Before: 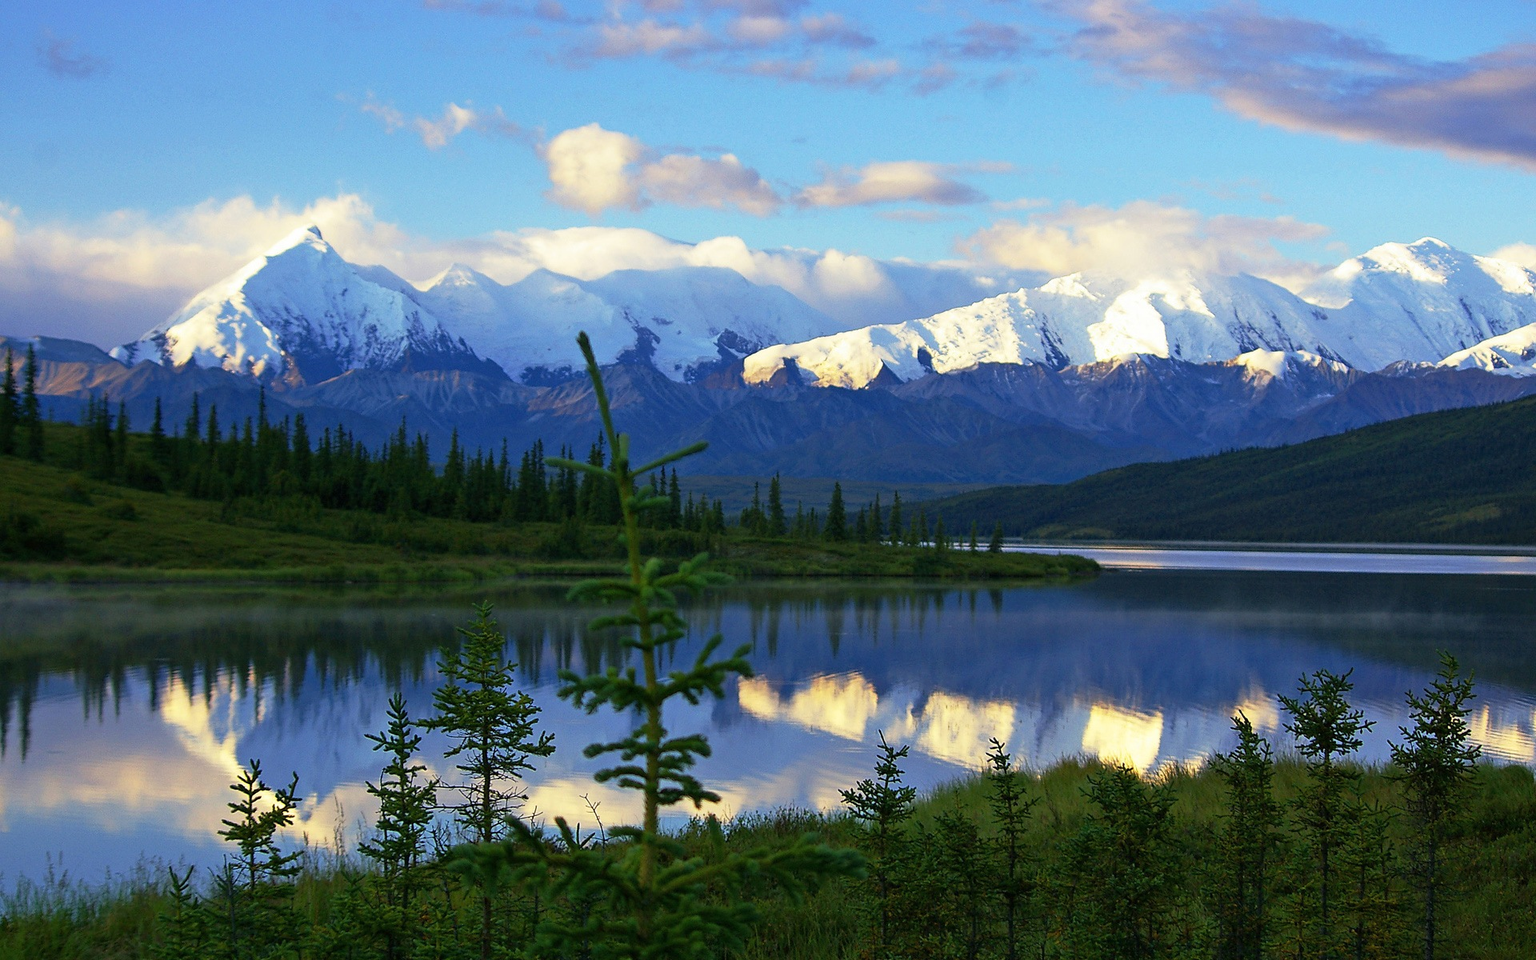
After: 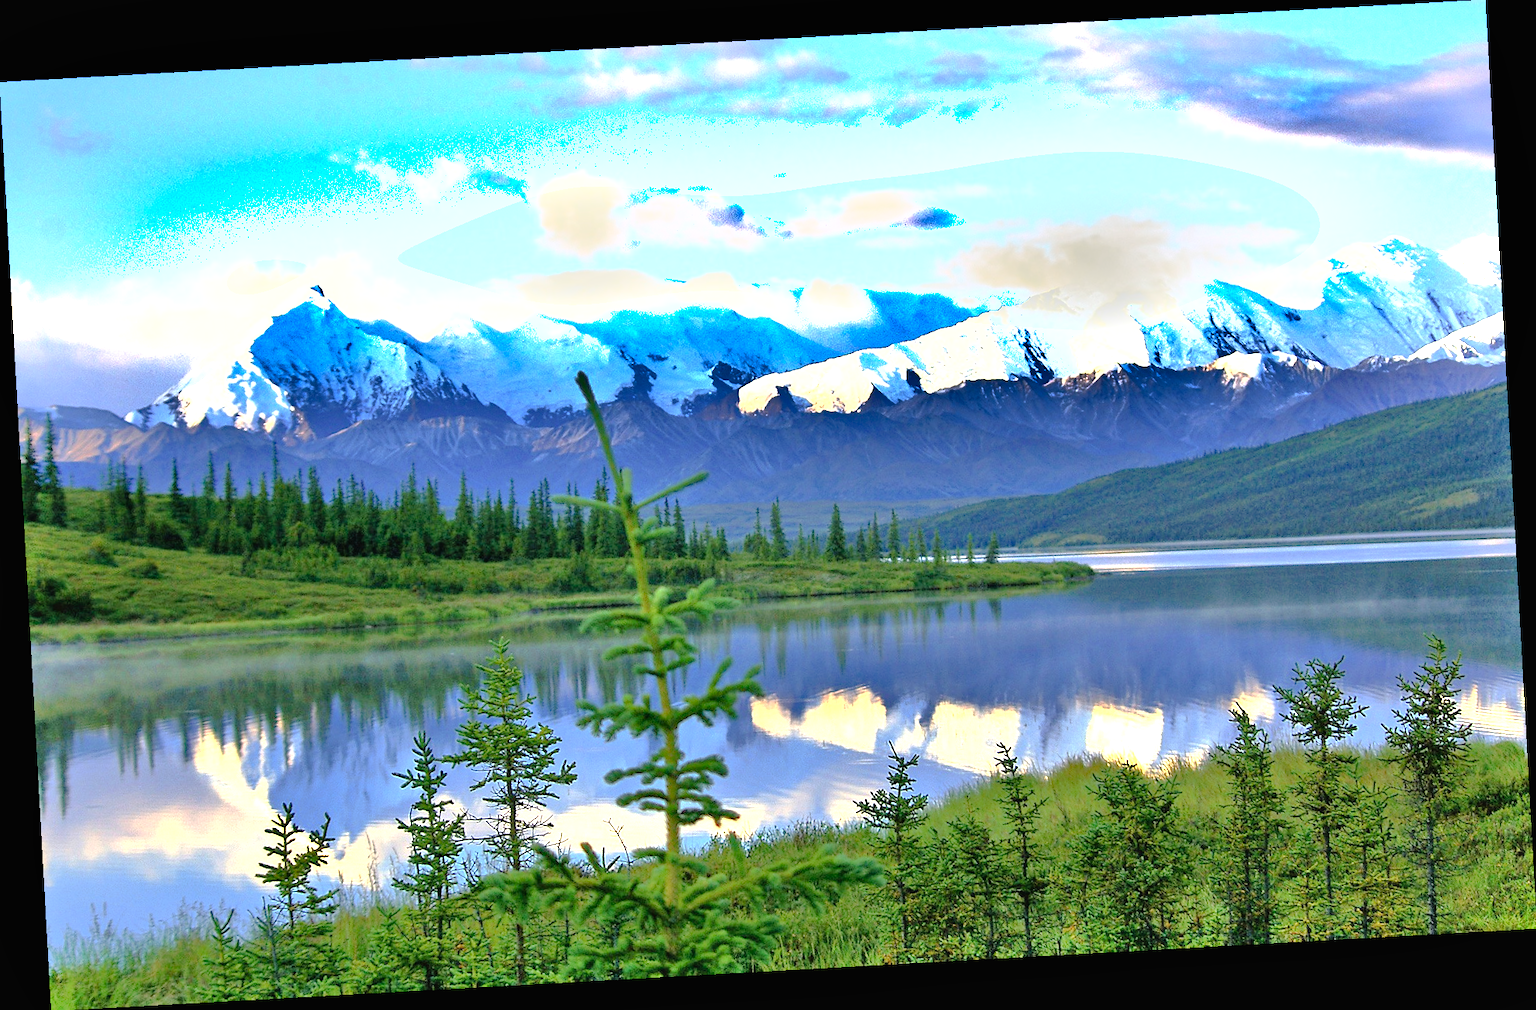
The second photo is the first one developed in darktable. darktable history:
tone equalizer: -7 EV 0.15 EV, -6 EV 0.6 EV, -5 EV 1.15 EV, -4 EV 1.33 EV, -3 EV 1.15 EV, -2 EV 0.6 EV, -1 EV 0.15 EV, mask exposure compensation -0.5 EV
tone curve: curves: ch0 [(0, 0) (0.003, 0.006) (0.011, 0.014) (0.025, 0.024) (0.044, 0.035) (0.069, 0.046) (0.1, 0.074) (0.136, 0.115) (0.177, 0.161) (0.224, 0.226) (0.277, 0.293) (0.335, 0.364) (0.399, 0.441) (0.468, 0.52) (0.543, 0.58) (0.623, 0.657) (0.709, 0.72) (0.801, 0.794) (0.898, 0.883) (1, 1)], preserve colors none
rotate and perspective: rotation -3.18°, automatic cropping off
shadows and highlights: white point adjustment 0.1, highlights -70, soften with gaussian
exposure: black level correction 0, exposure 1.2 EV, compensate highlight preservation false
